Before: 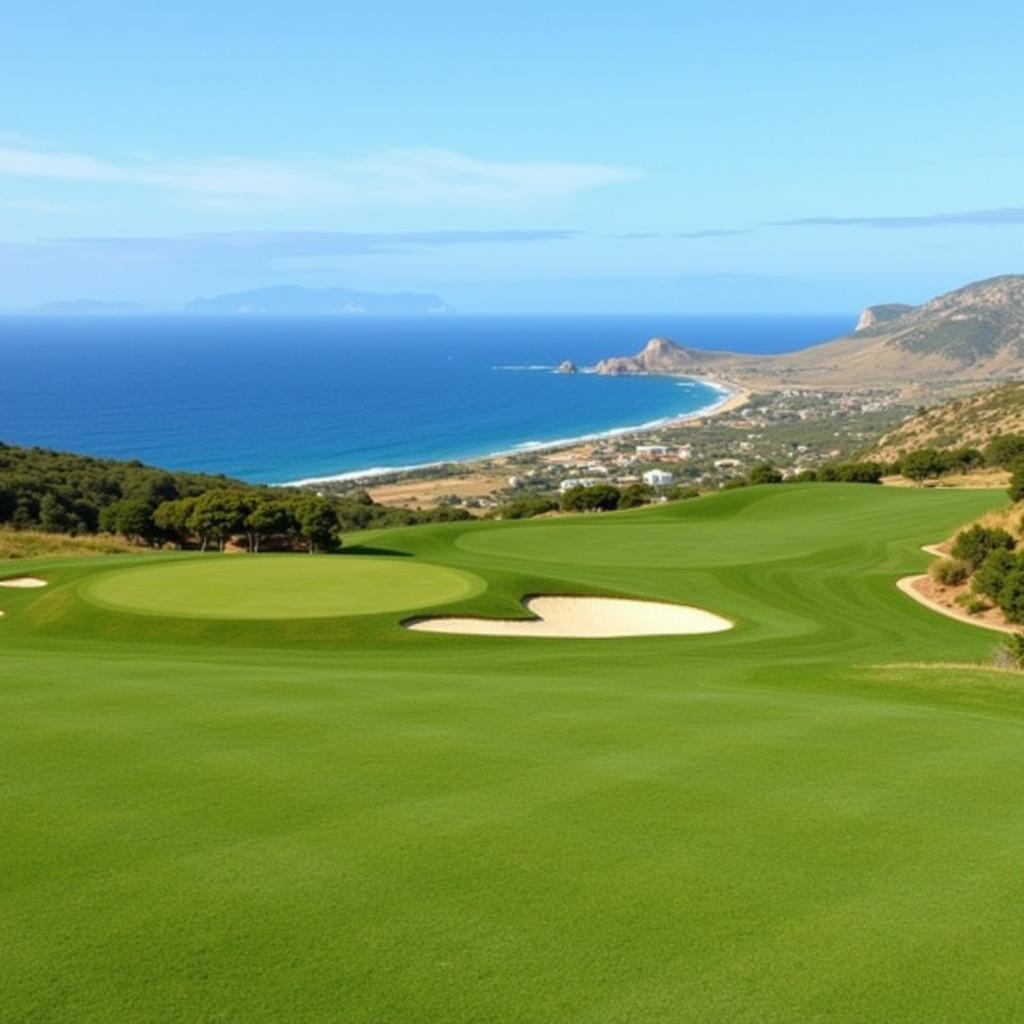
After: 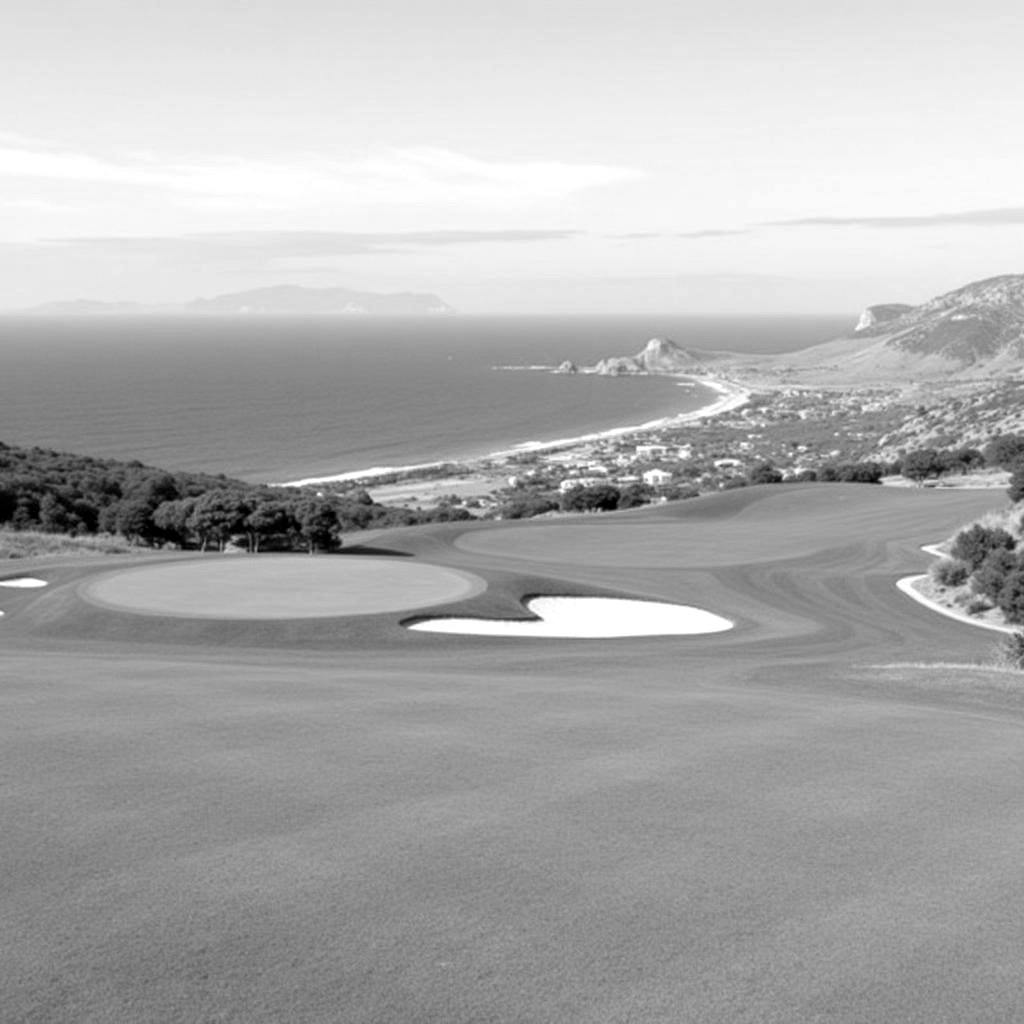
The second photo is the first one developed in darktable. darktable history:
color zones: curves: ch1 [(0, -0.394) (0.143, -0.394) (0.286, -0.394) (0.429, -0.392) (0.571, -0.391) (0.714, -0.391) (0.857, -0.391) (1, -0.394)]
exposure: black level correction 0.003, exposure 0.387 EV, compensate highlight preservation false
